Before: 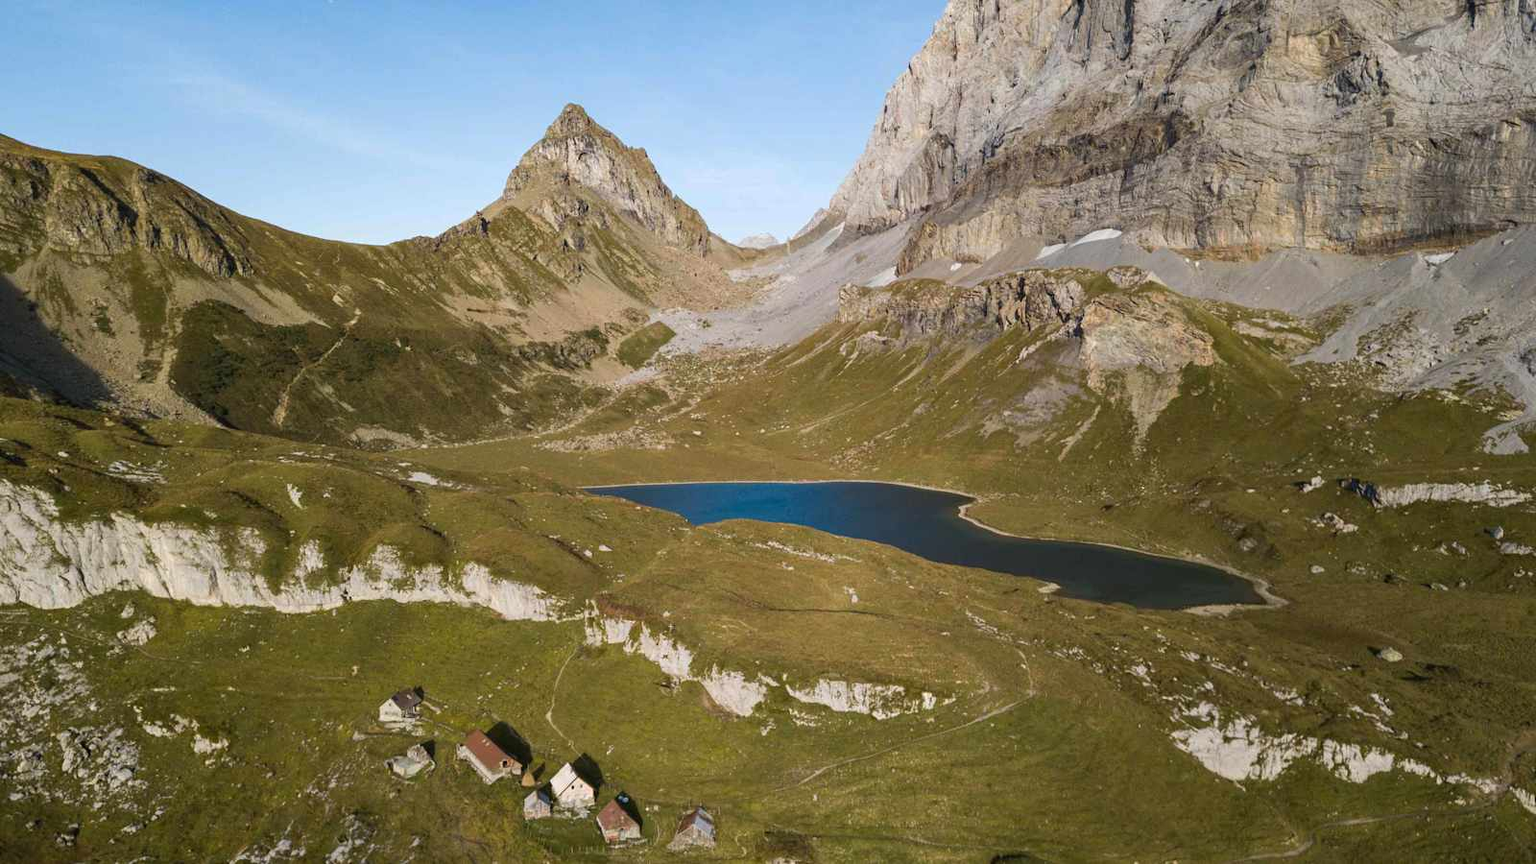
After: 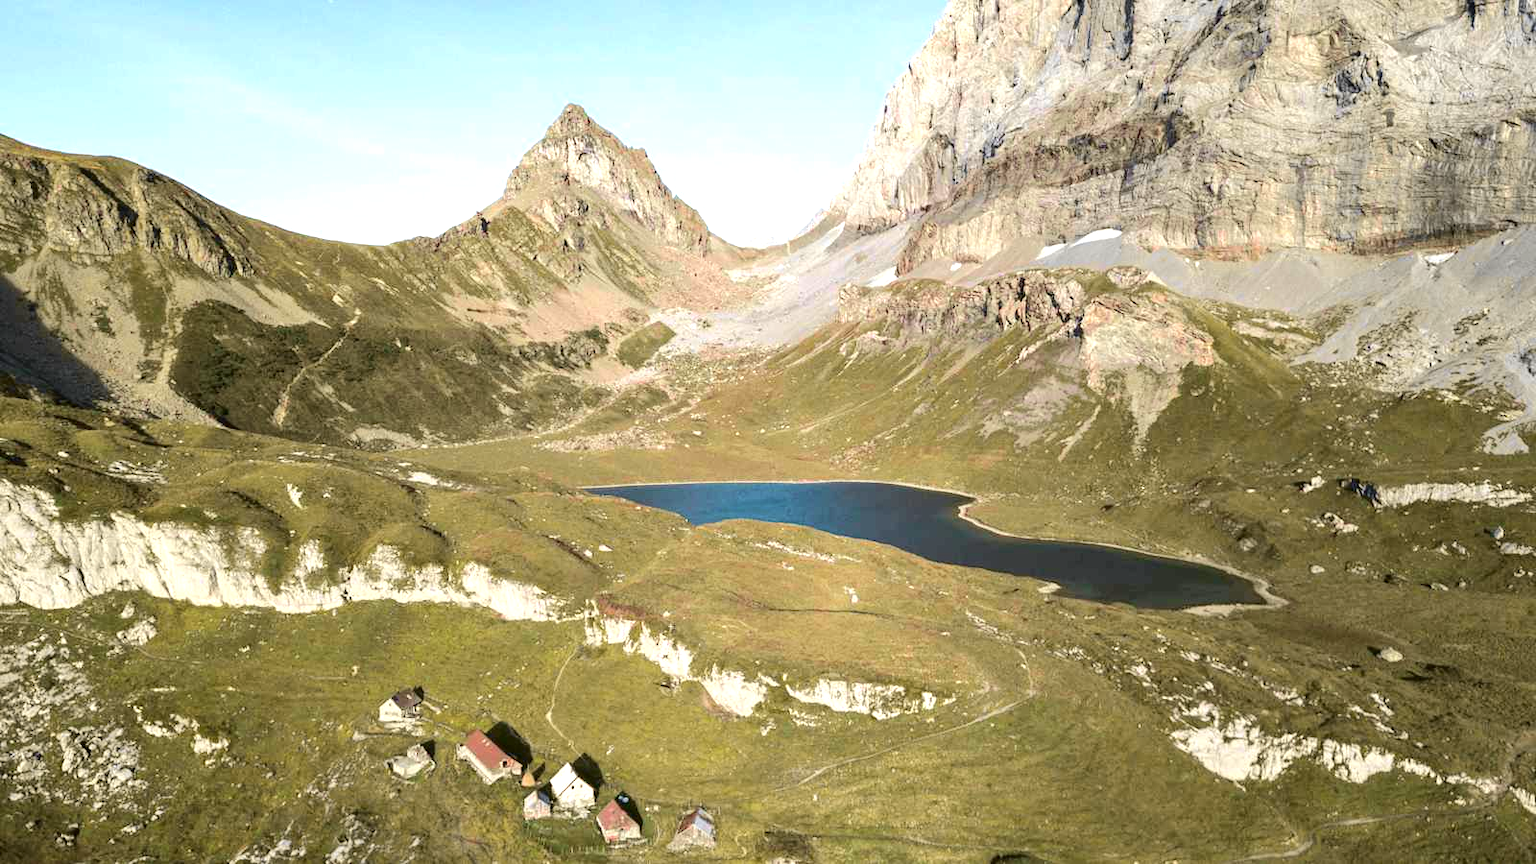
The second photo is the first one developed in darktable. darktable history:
exposure: black level correction 0, exposure 0.9 EV, compensate highlight preservation false
tone curve: curves: ch0 [(0.003, 0) (0.066, 0.031) (0.163, 0.112) (0.264, 0.238) (0.395, 0.408) (0.517, 0.56) (0.684, 0.734) (0.791, 0.814) (1, 1)]; ch1 [(0, 0) (0.164, 0.115) (0.337, 0.332) (0.39, 0.398) (0.464, 0.461) (0.501, 0.5) (0.507, 0.5) (0.534, 0.532) (0.577, 0.59) (0.652, 0.681) (0.733, 0.749) (0.811, 0.796) (1, 1)]; ch2 [(0, 0) (0.337, 0.382) (0.464, 0.476) (0.501, 0.5) (0.527, 0.54) (0.551, 0.565) (0.6, 0.59) (0.687, 0.675) (1, 1)], color space Lab, independent channels, preserve colors none
